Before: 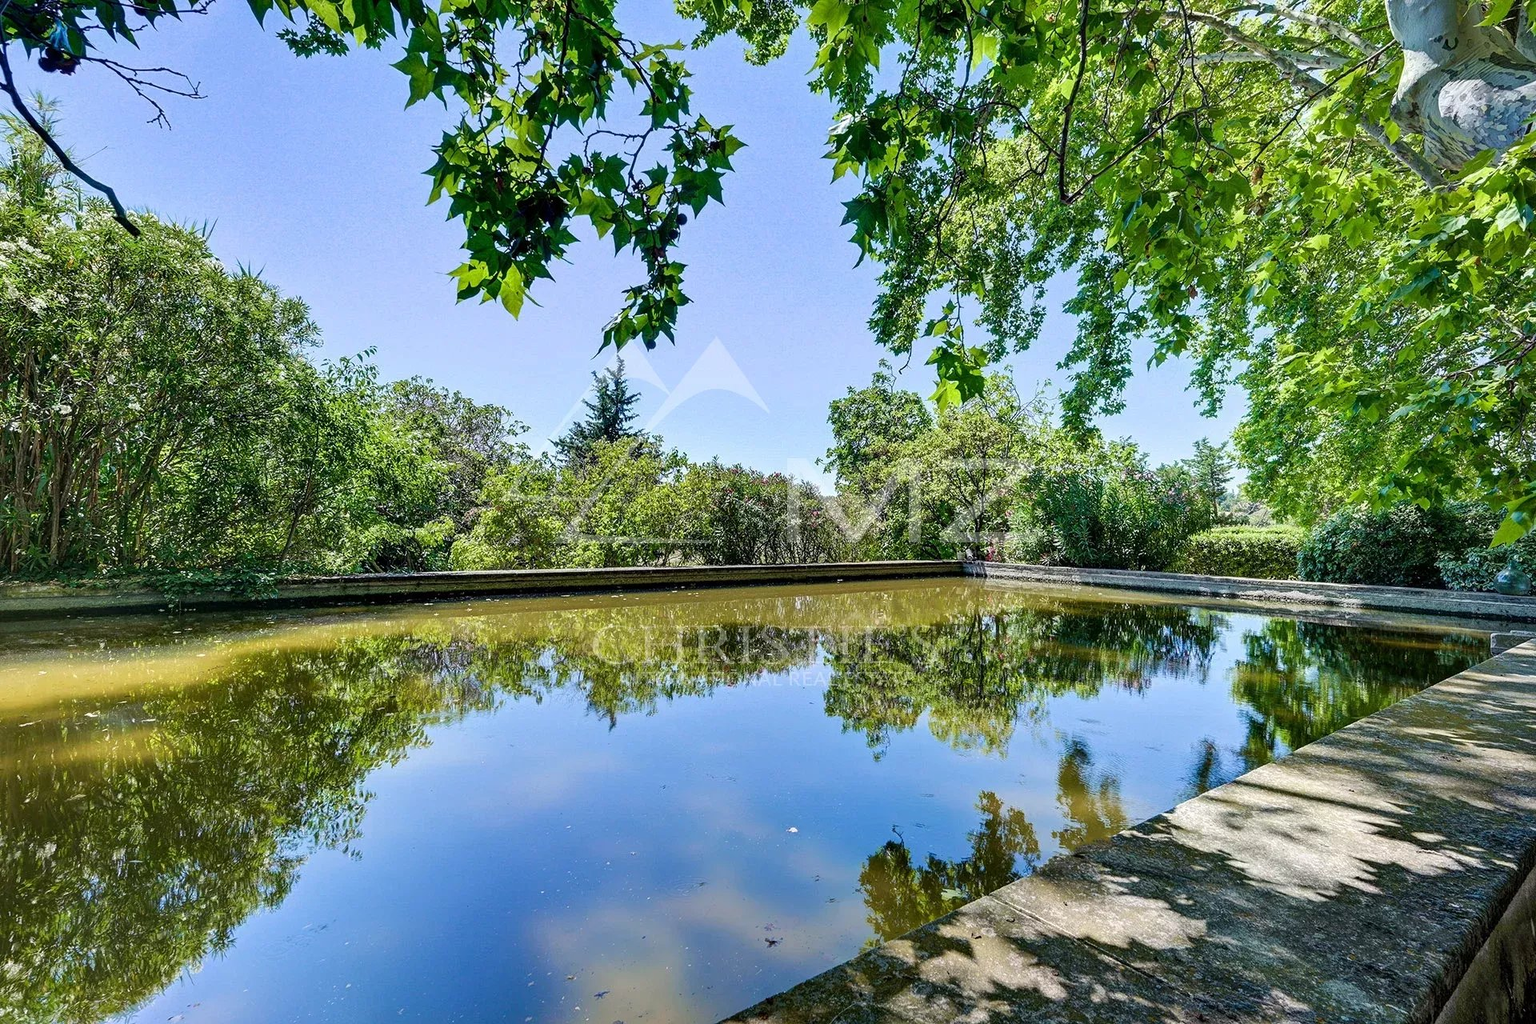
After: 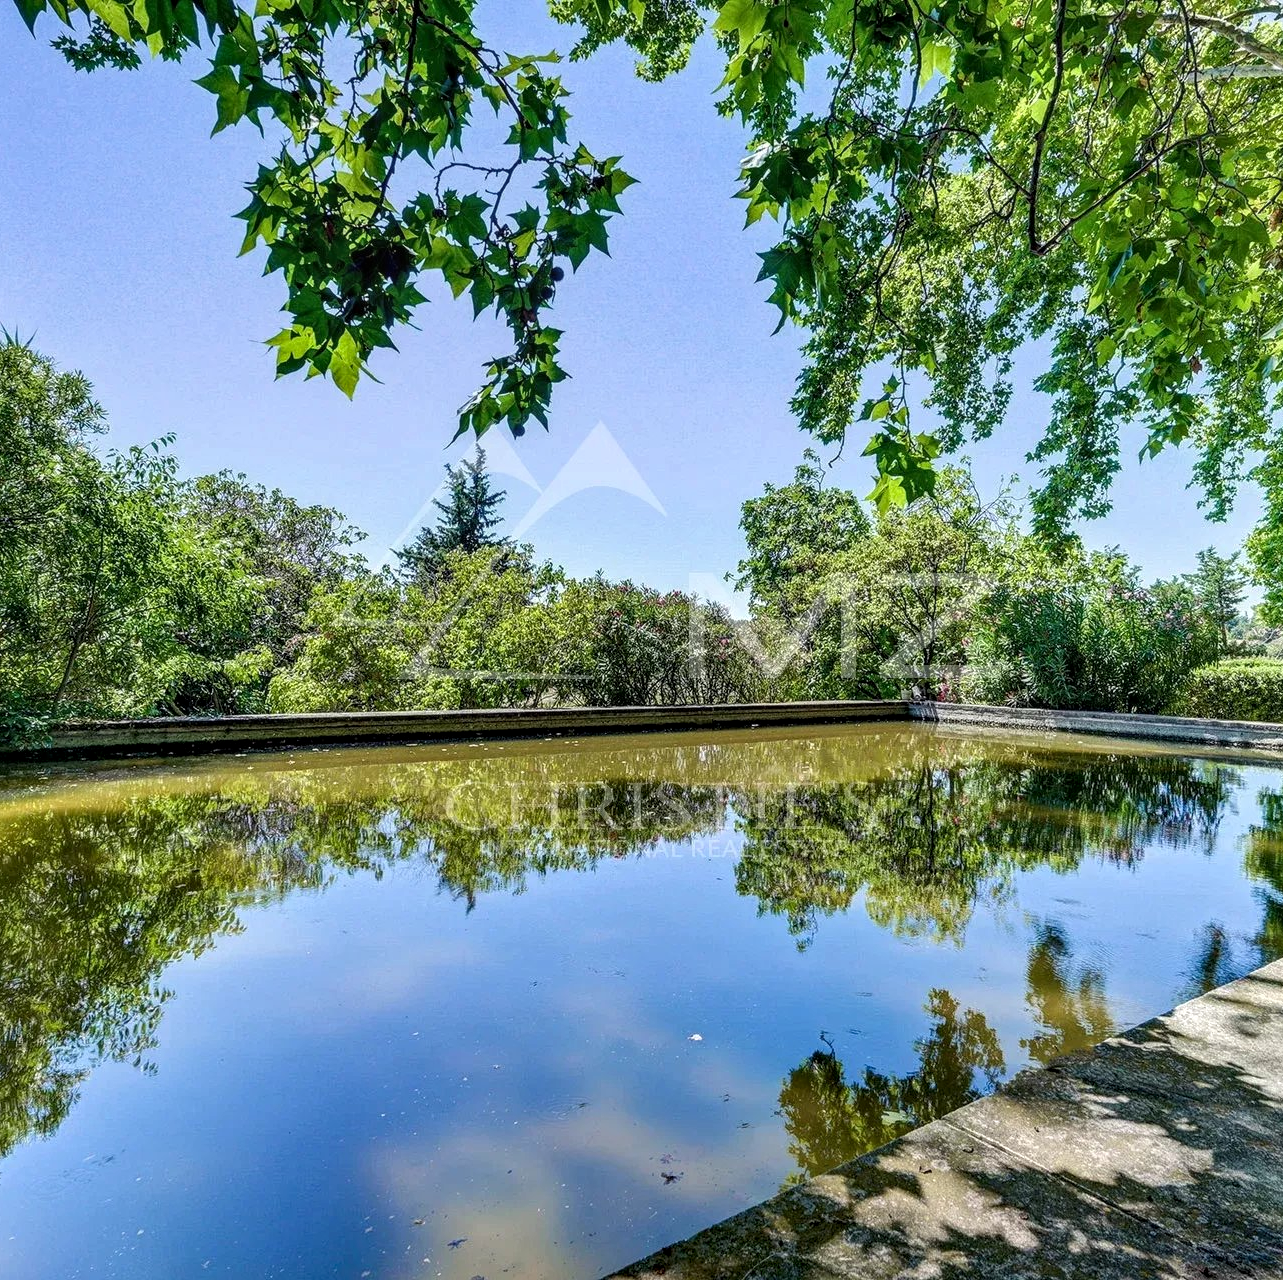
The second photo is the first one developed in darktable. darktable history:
local contrast: on, module defaults
levels: mode automatic, levels [0.129, 0.519, 0.867]
crop: left 15.409%, right 17.72%
